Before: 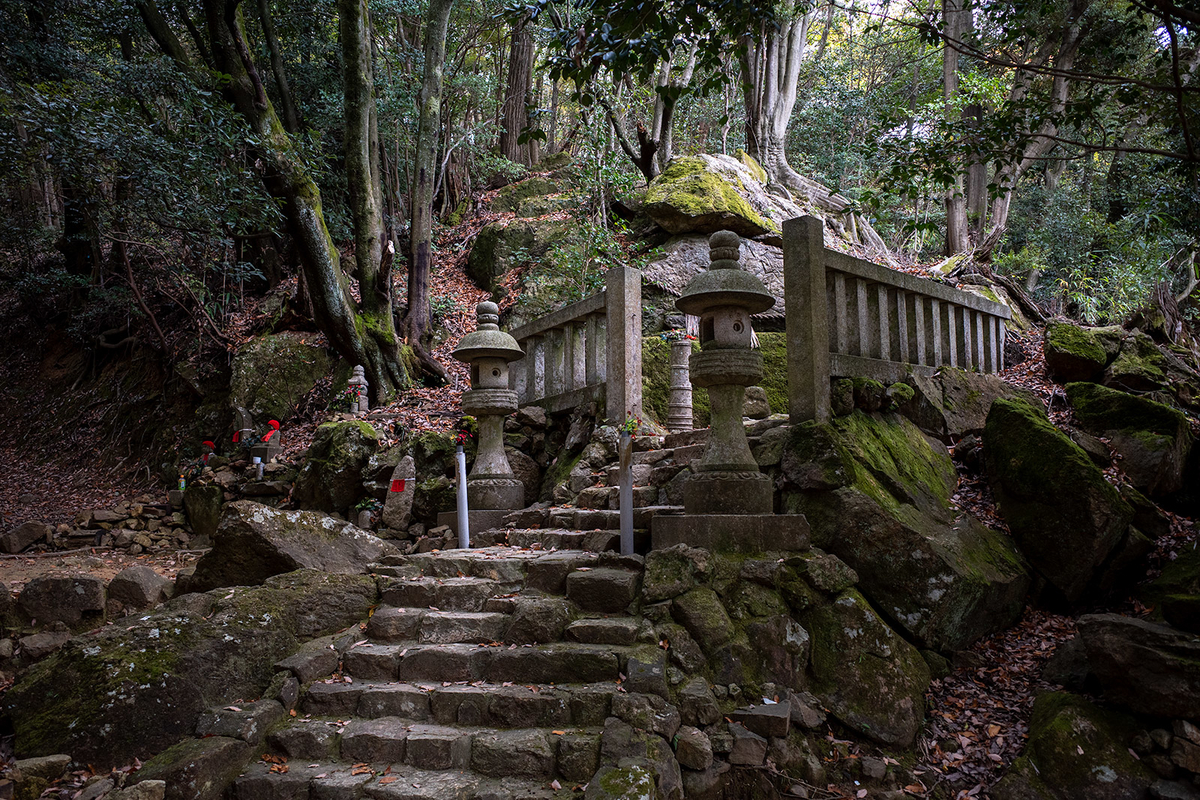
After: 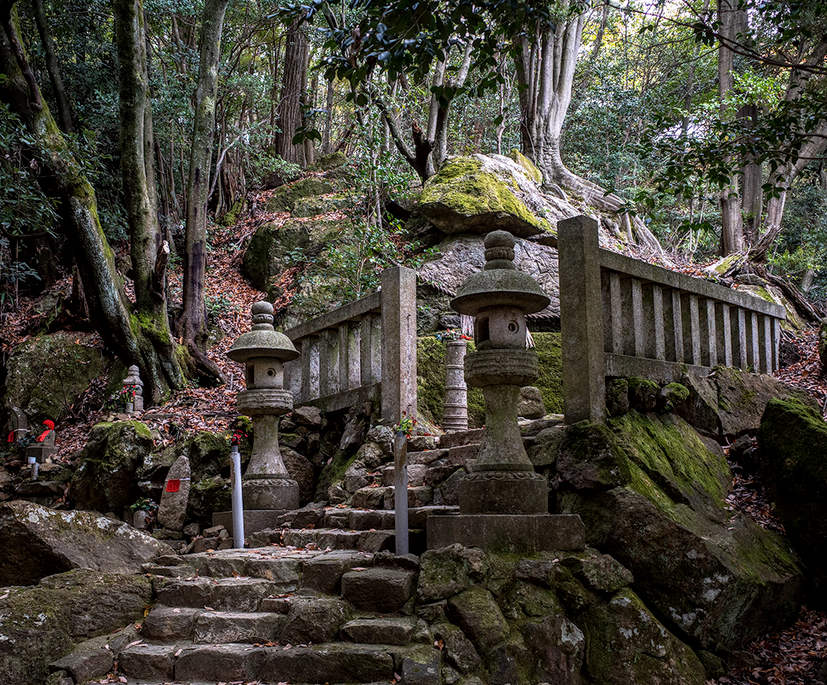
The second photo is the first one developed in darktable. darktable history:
crop: left 18.792%, right 12.274%, bottom 14.335%
local contrast: on, module defaults
